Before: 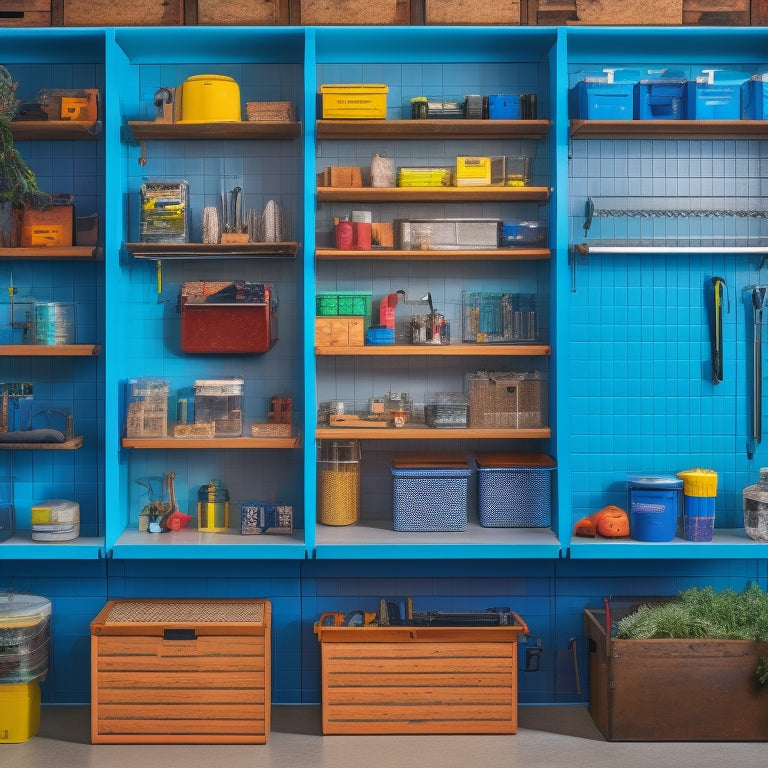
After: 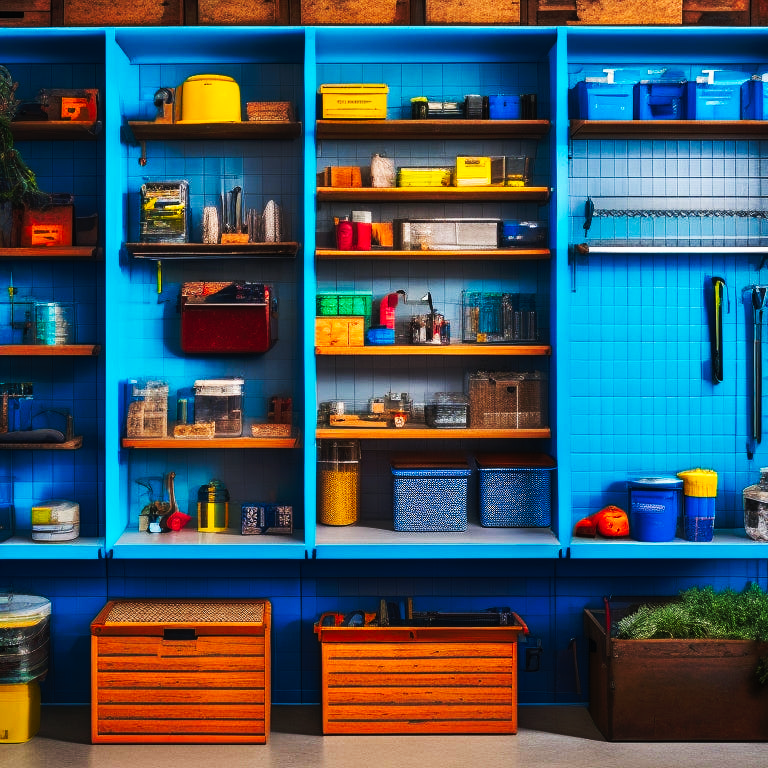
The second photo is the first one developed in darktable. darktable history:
tone curve: curves: ch0 [(0, 0) (0.003, 0.003) (0.011, 0.005) (0.025, 0.005) (0.044, 0.008) (0.069, 0.015) (0.1, 0.023) (0.136, 0.032) (0.177, 0.046) (0.224, 0.072) (0.277, 0.124) (0.335, 0.174) (0.399, 0.253) (0.468, 0.365) (0.543, 0.519) (0.623, 0.675) (0.709, 0.805) (0.801, 0.908) (0.898, 0.97) (1, 1)], preserve colors none
